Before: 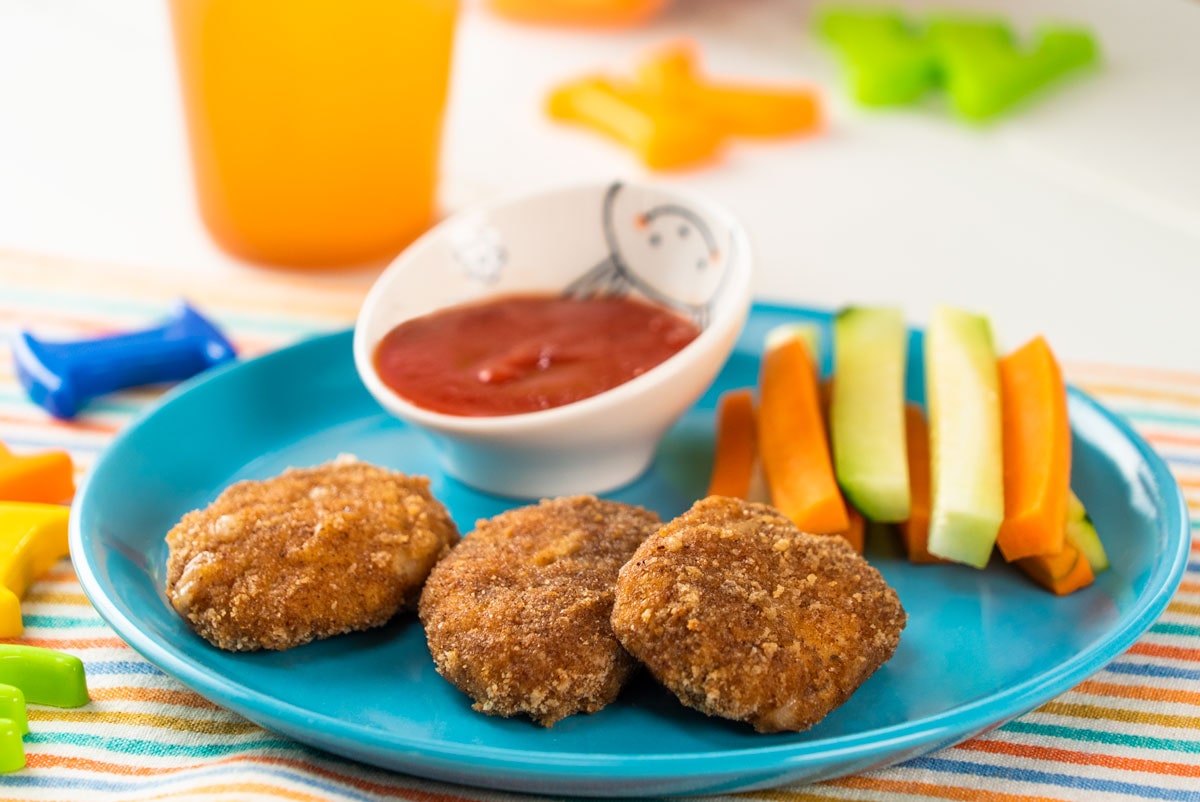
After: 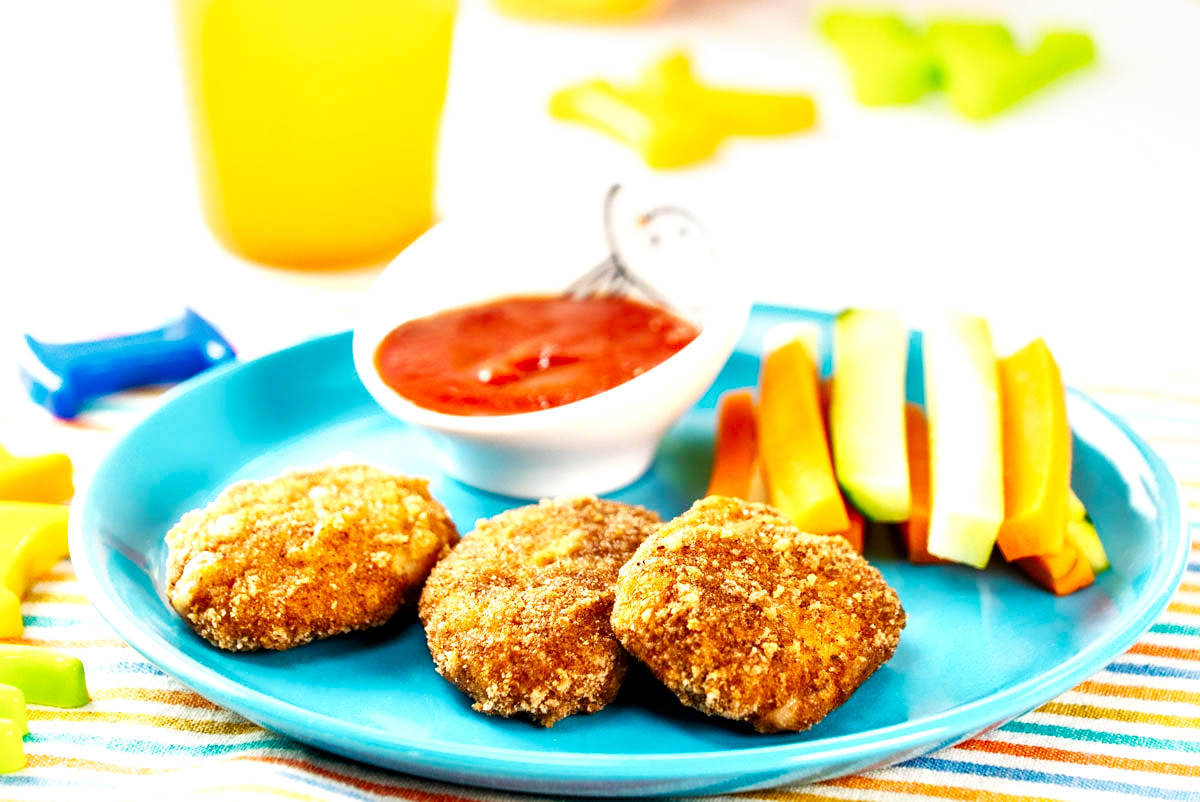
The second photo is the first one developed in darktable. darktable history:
base curve: curves: ch0 [(0, 0) (0.007, 0.004) (0.027, 0.03) (0.046, 0.07) (0.207, 0.54) (0.442, 0.872) (0.673, 0.972) (1, 1)], preserve colors none
local contrast: mode bilateral grid, contrast 25, coarseness 60, detail 151%, midtone range 0.2
